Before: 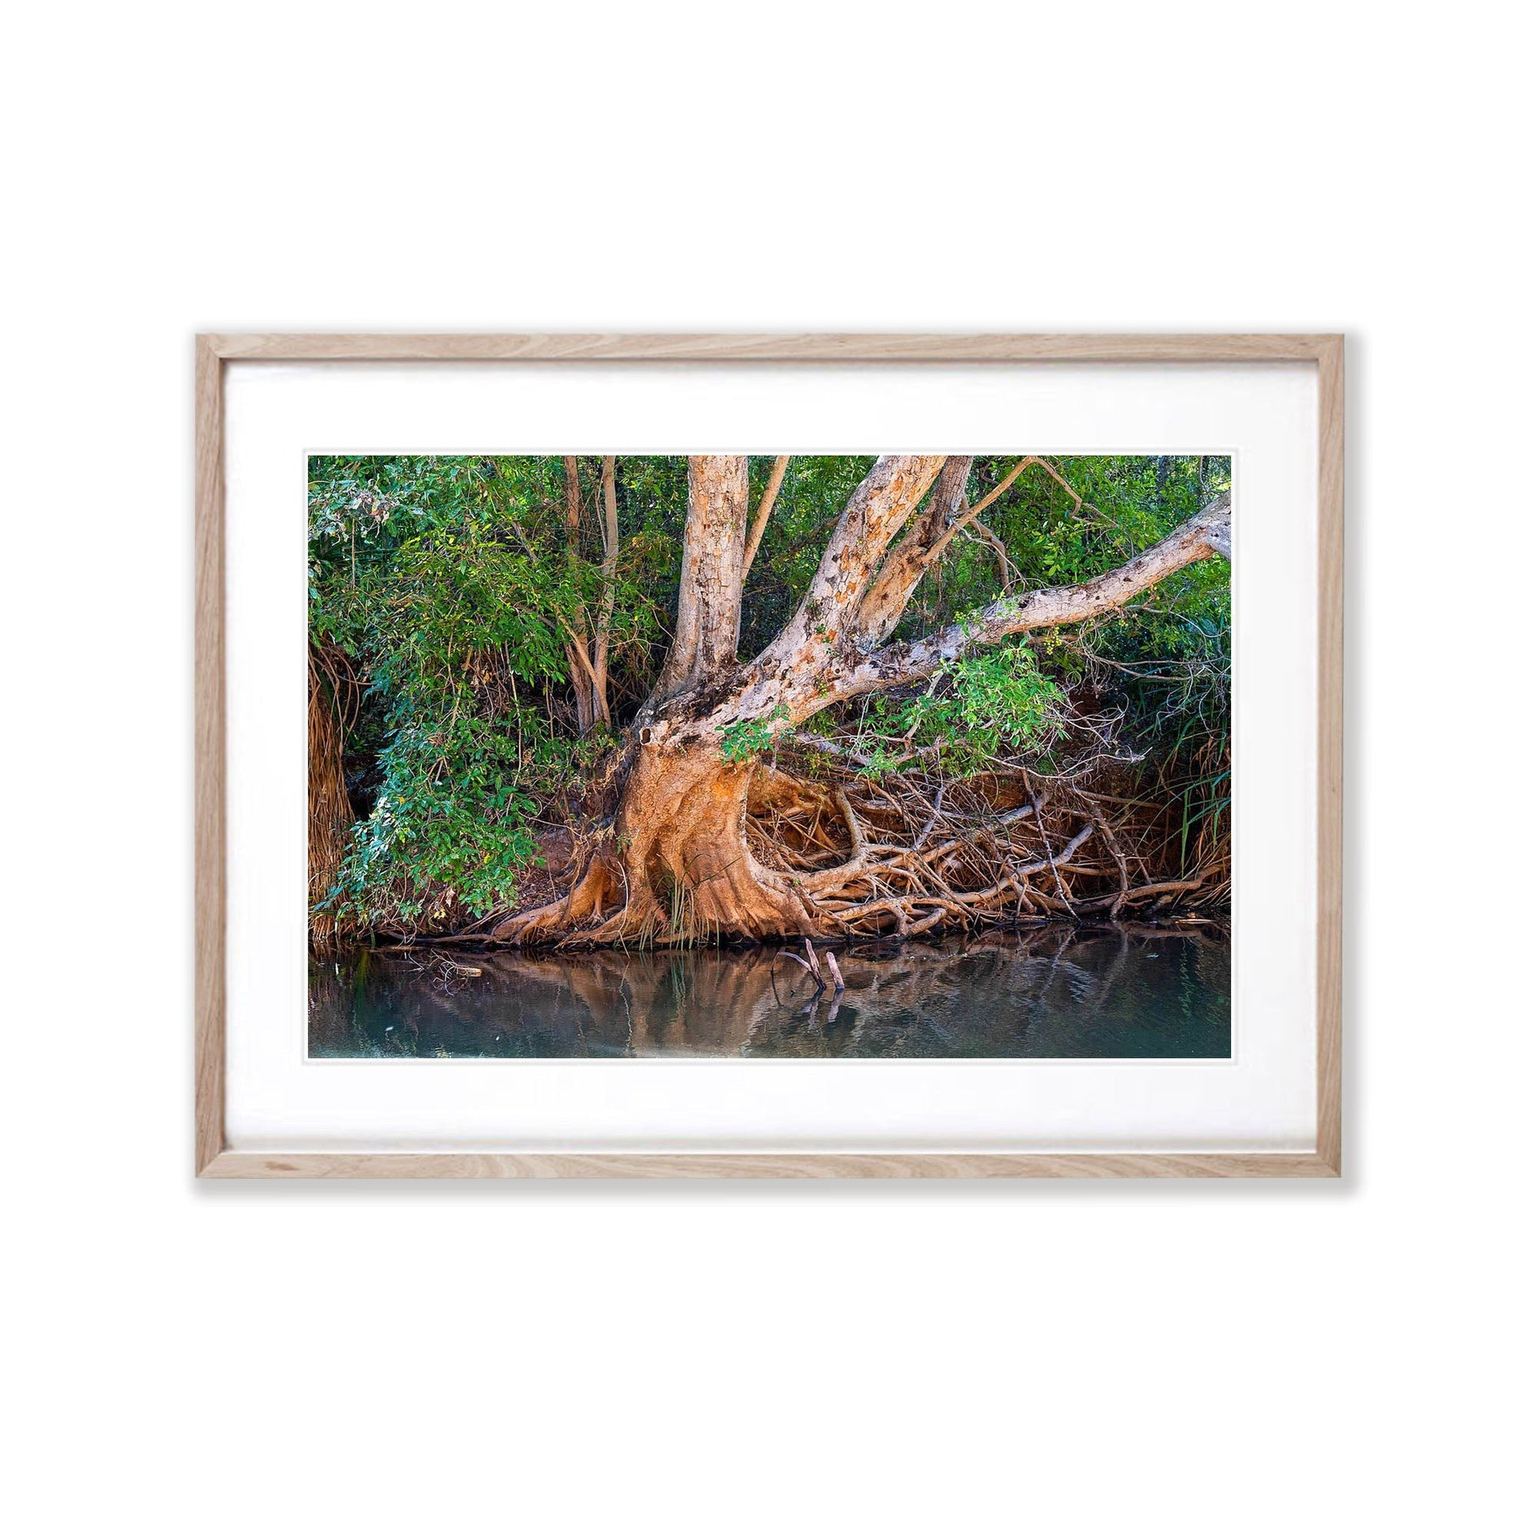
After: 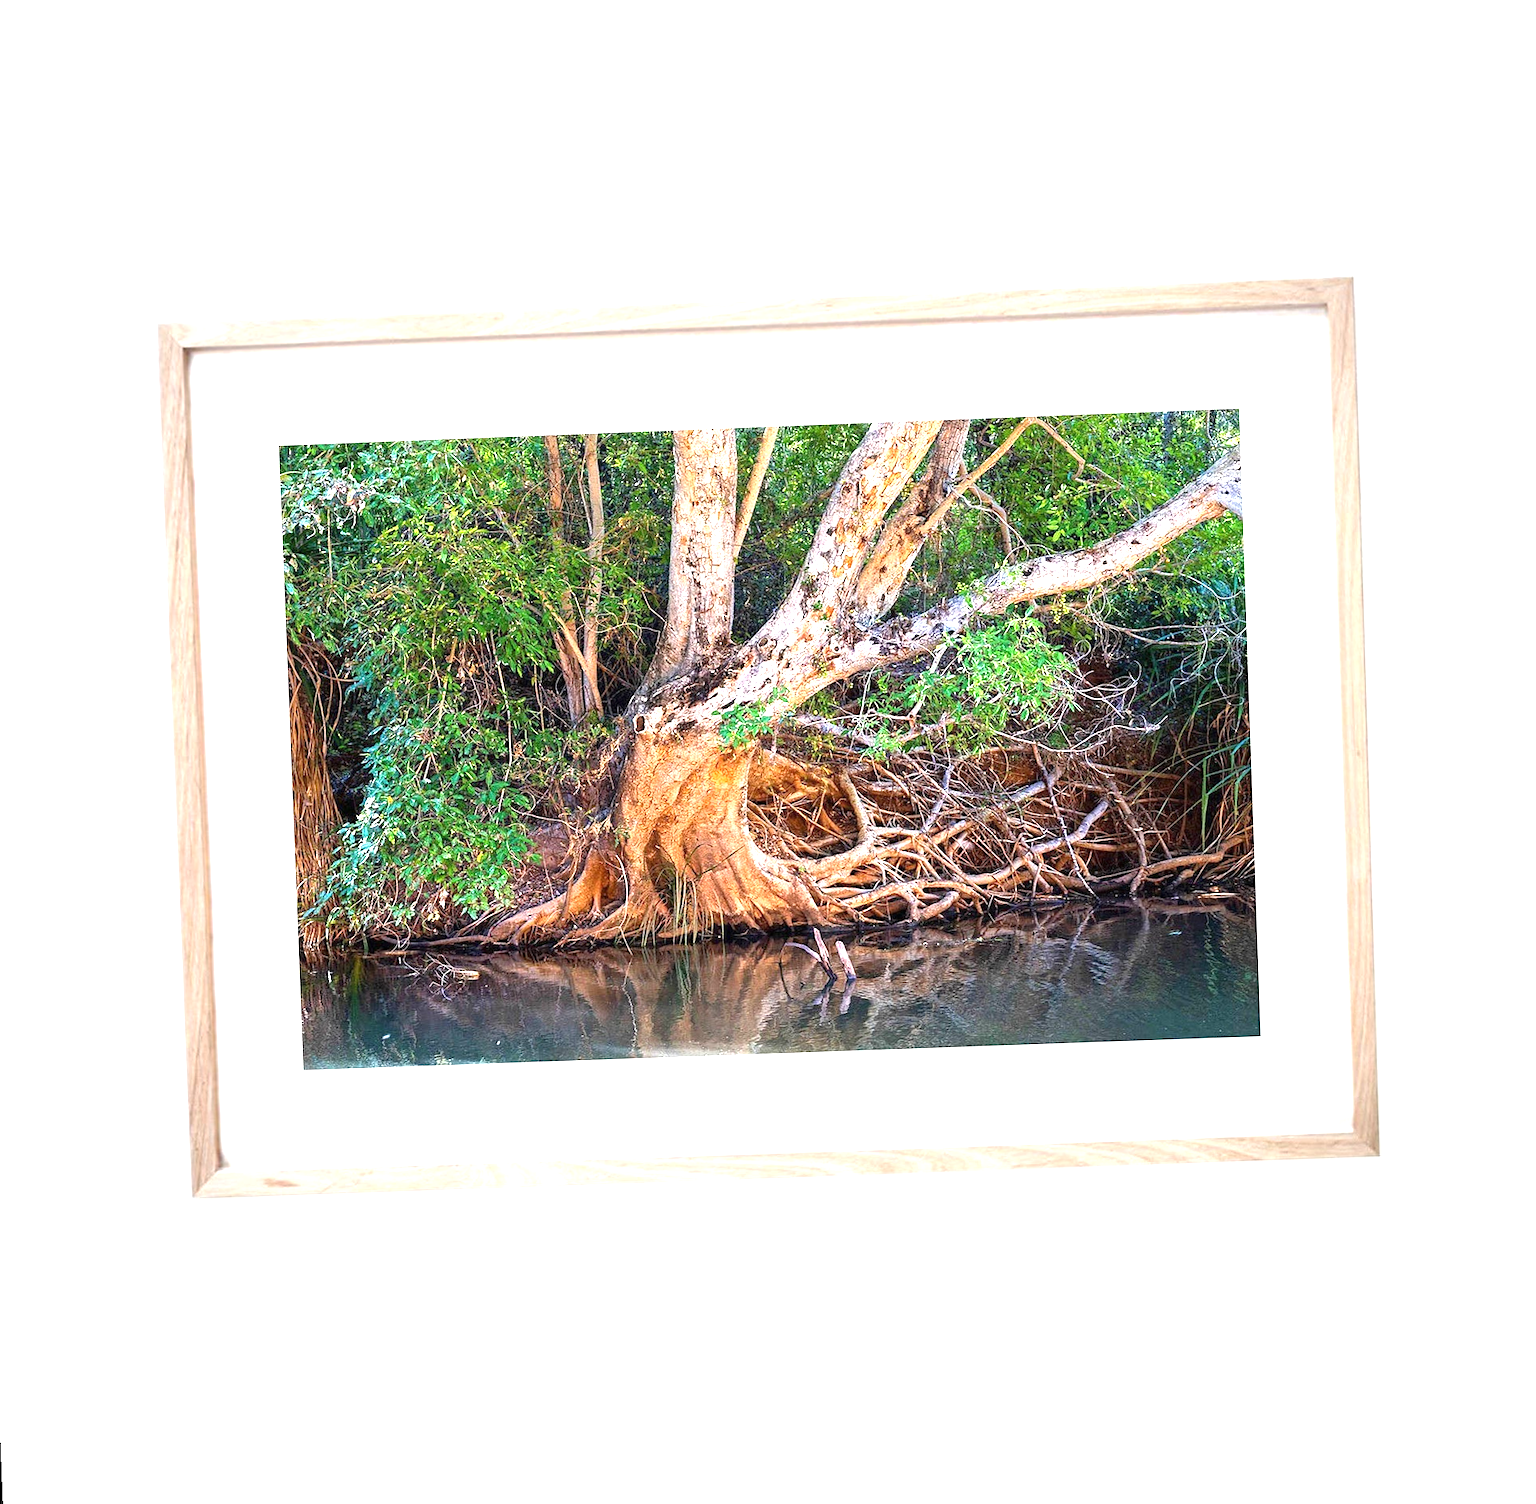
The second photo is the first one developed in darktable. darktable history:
rotate and perspective: rotation -2.12°, lens shift (vertical) 0.009, lens shift (horizontal) -0.008, automatic cropping original format, crop left 0.036, crop right 0.964, crop top 0.05, crop bottom 0.959
vignetting: on, module defaults
exposure: black level correction 0, exposure 1.1 EV, compensate exposure bias true, compensate highlight preservation false
